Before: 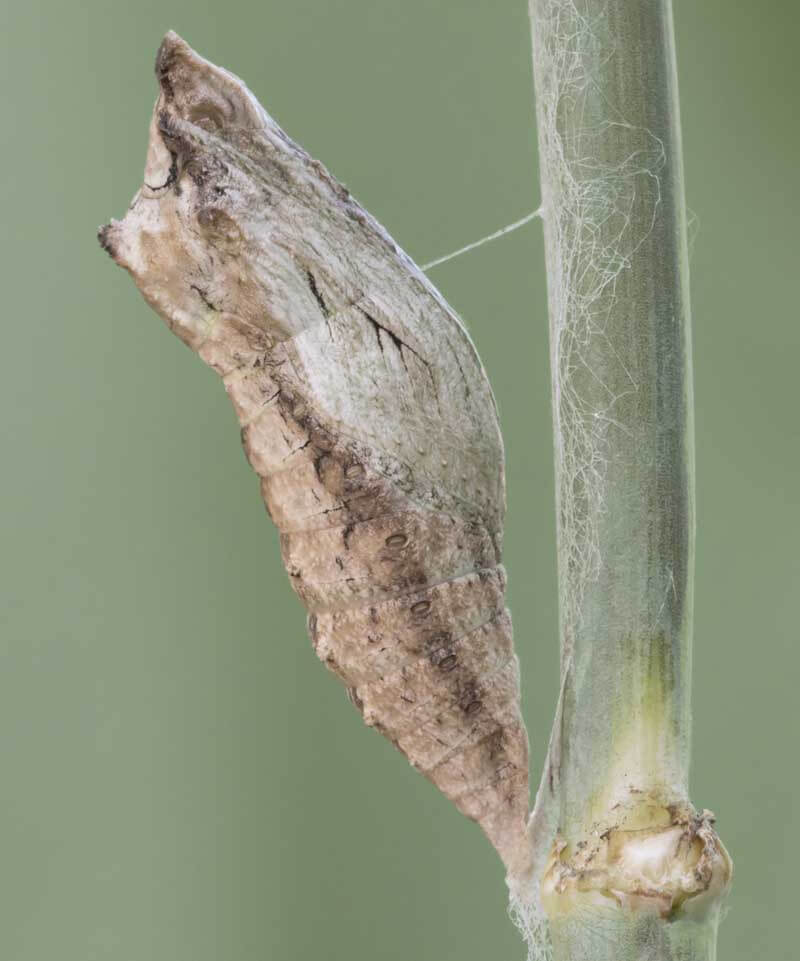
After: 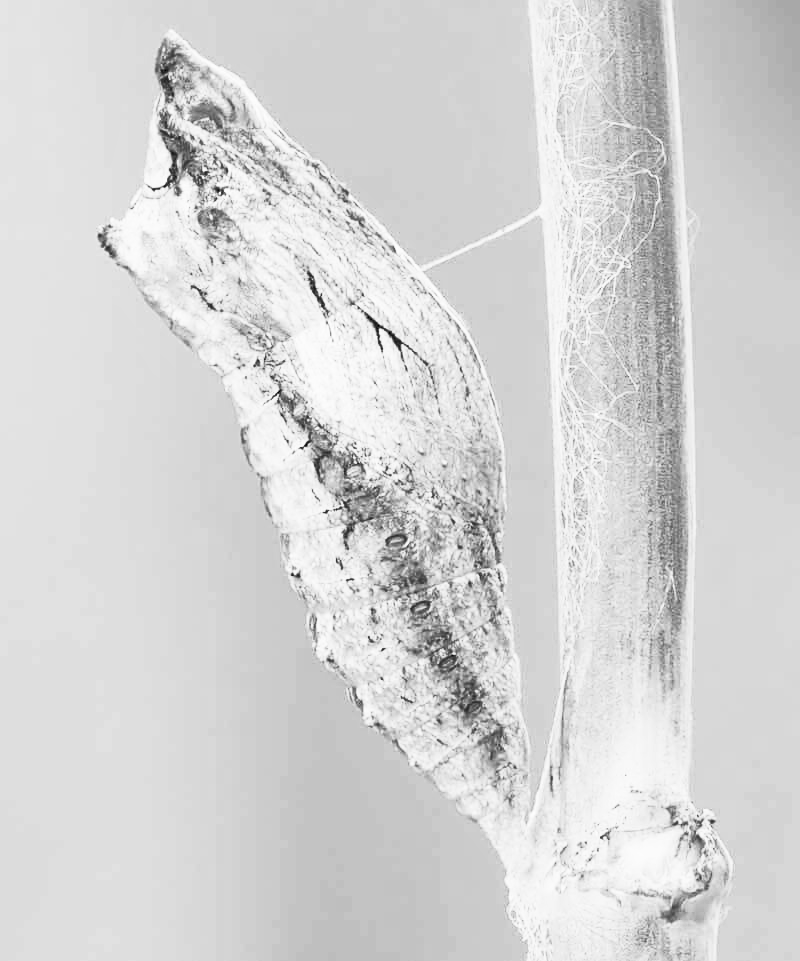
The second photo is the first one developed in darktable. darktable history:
sharpen: on, module defaults
contrast brightness saturation: contrast 0.57, brightness 0.57, saturation -0.34
monochrome: on, module defaults
color correction: highlights a* -10.77, highlights b* 9.8, saturation 1.72
